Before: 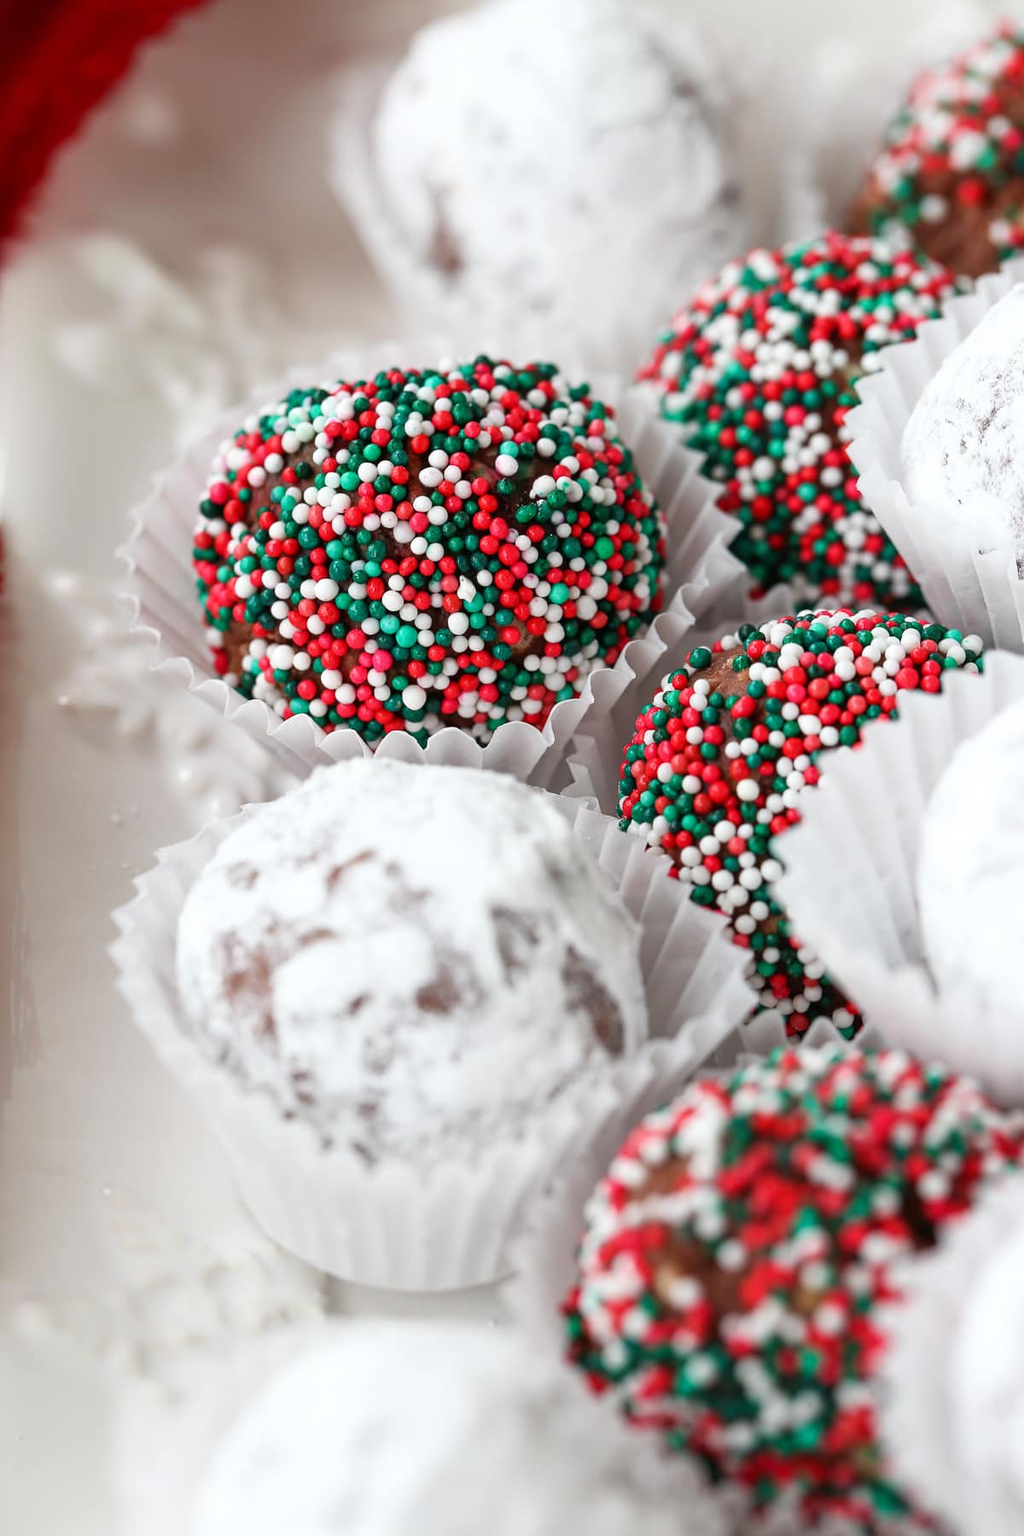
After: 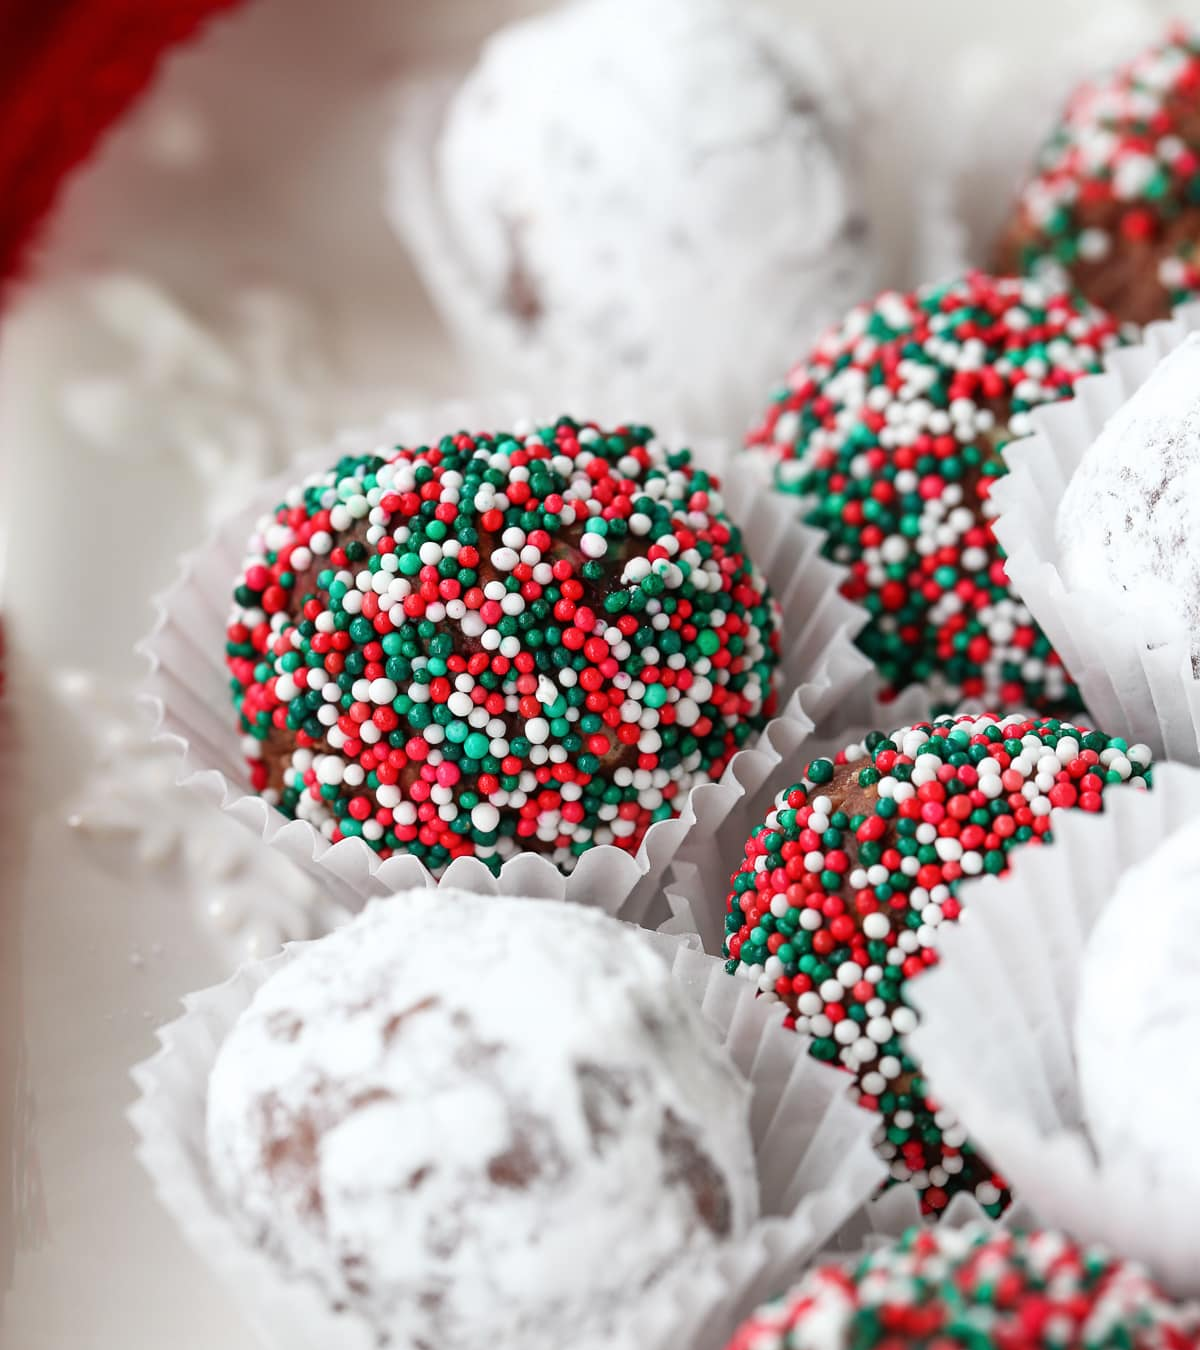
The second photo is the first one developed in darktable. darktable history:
crop: bottom 24.988%
color correction: saturation 0.99
